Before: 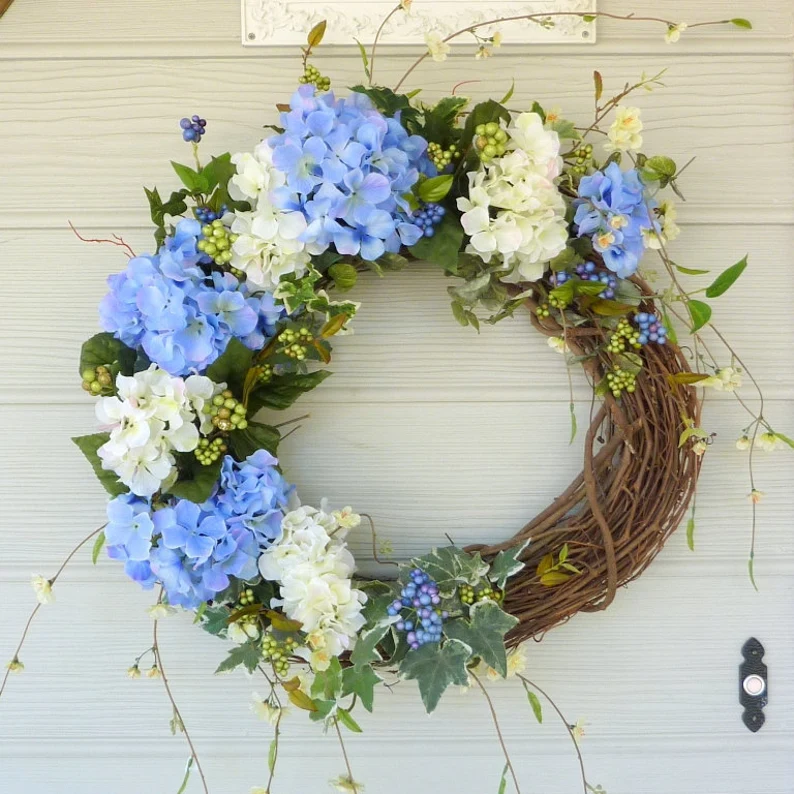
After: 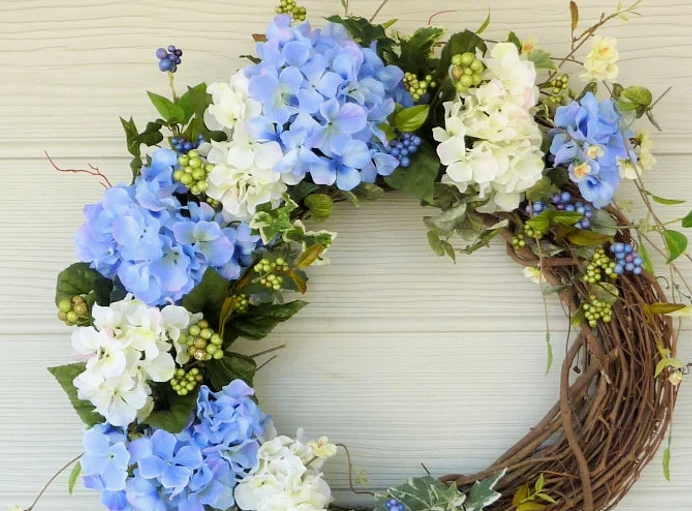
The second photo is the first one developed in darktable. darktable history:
crop: left 3.14%, top 8.82%, right 9.673%, bottom 26.702%
filmic rgb: black relative exposure -12.7 EV, white relative exposure 2.8 EV, target black luminance 0%, hardness 8.53, latitude 70.14%, contrast 1.134, shadows ↔ highlights balance -0.472%
